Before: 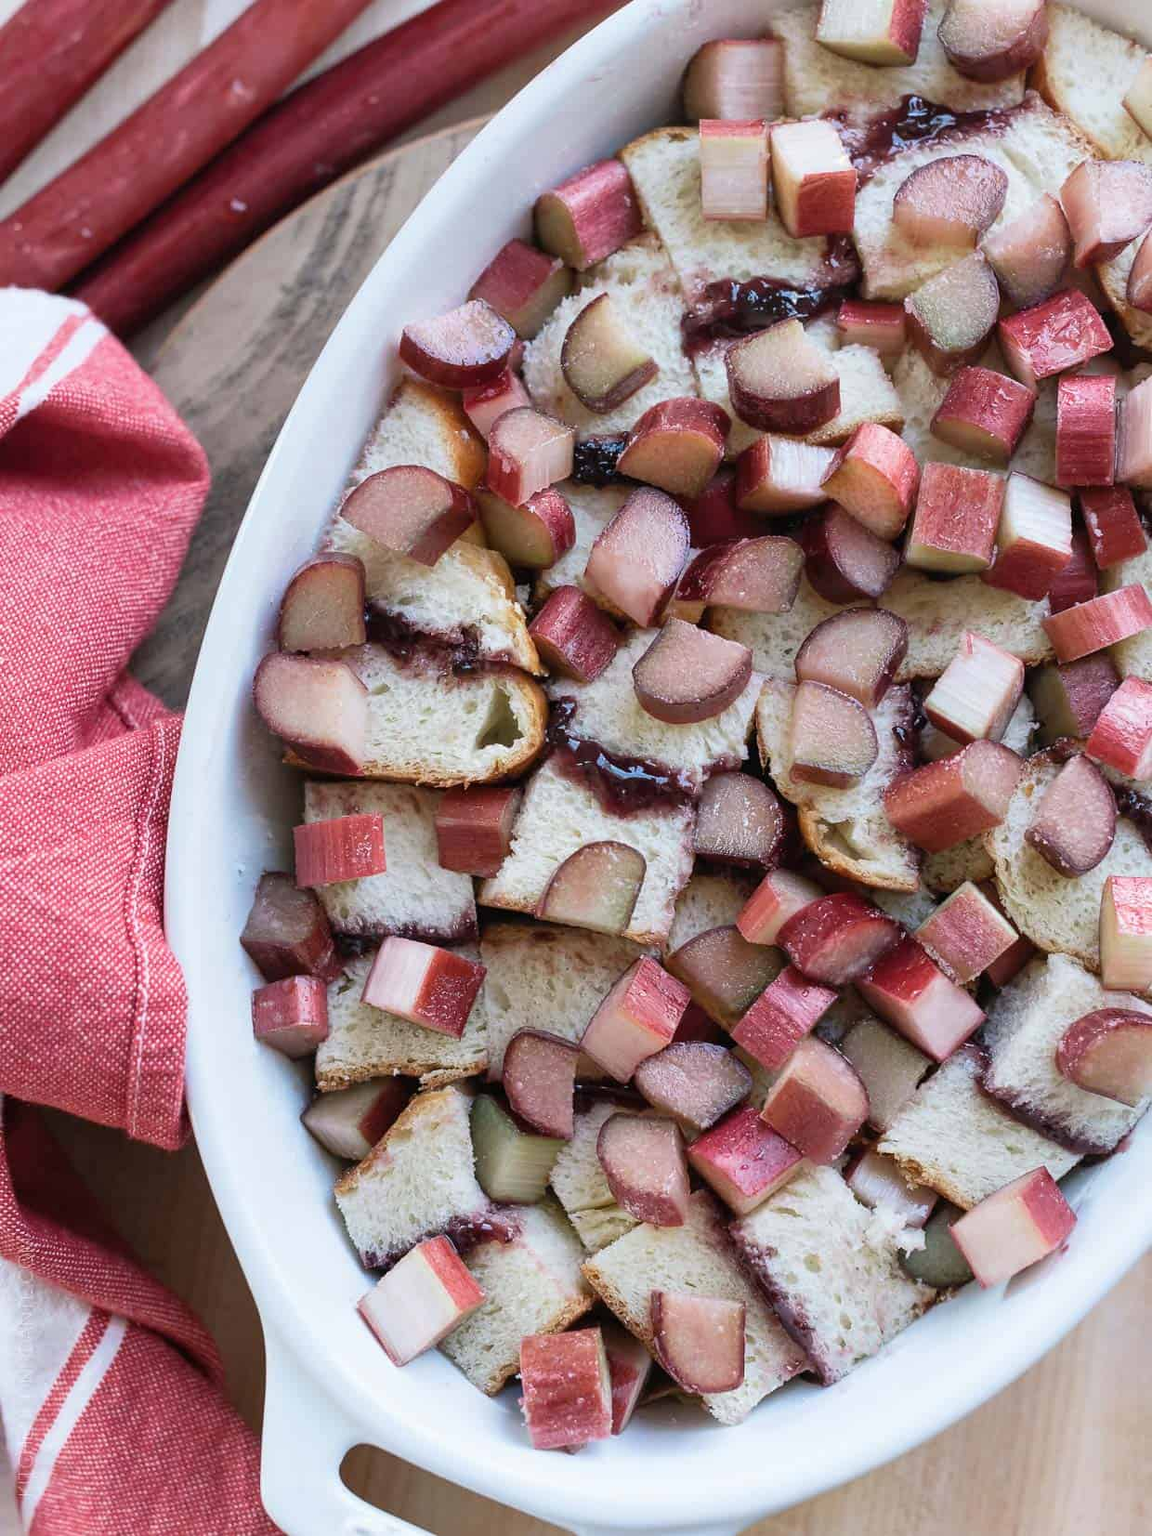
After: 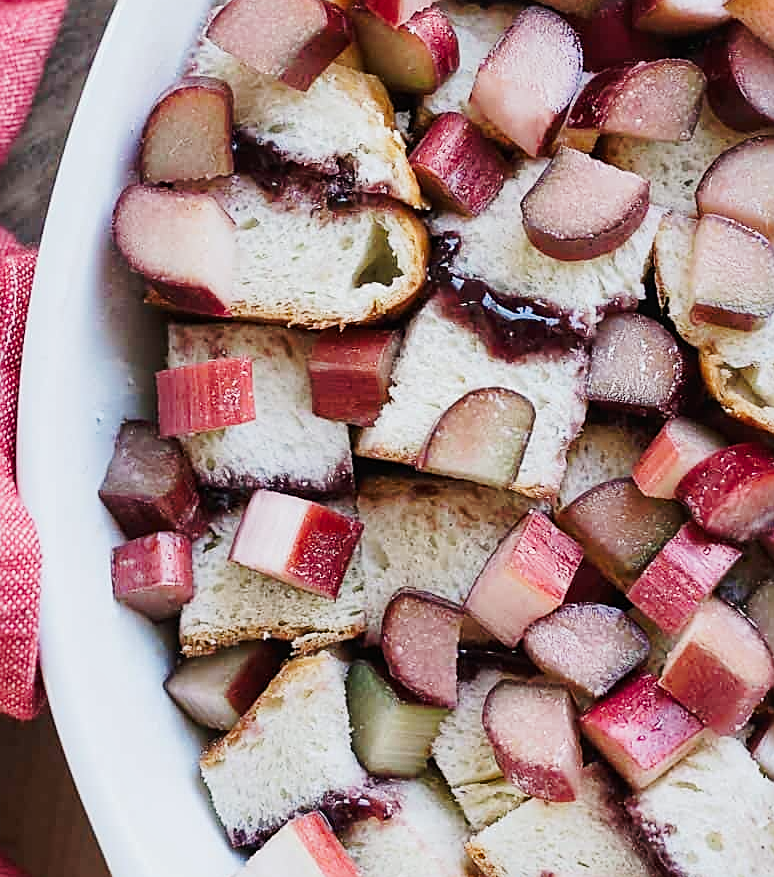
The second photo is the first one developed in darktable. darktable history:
crop: left 12.922%, top 31.39%, right 24.597%, bottom 15.551%
tone curve: curves: ch0 [(0, 0.012) (0.052, 0.04) (0.107, 0.086) (0.276, 0.265) (0.461, 0.531) (0.718, 0.79) (0.921, 0.909) (0.999, 0.951)]; ch1 [(0, 0) (0.339, 0.298) (0.402, 0.363) (0.444, 0.415) (0.485, 0.469) (0.494, 0.493) (0.504, 0.501) (0.525, 0.534) (0.555, 0.587) (0.594, 0.647) (1, 1)]; ch2 [(0, 0) (0.48, 0.48) (0.504, 0.5) (0.535, 0.557) (0.581, 0.623) (0.649, 0.683) (0.824, 0.815) (1, 1)], preserve colors none
sharpen: amount 0.598
local contrast: mode bilateral grid, contrast 20, coarseness 50, detail 119%, midtone range 0.2
